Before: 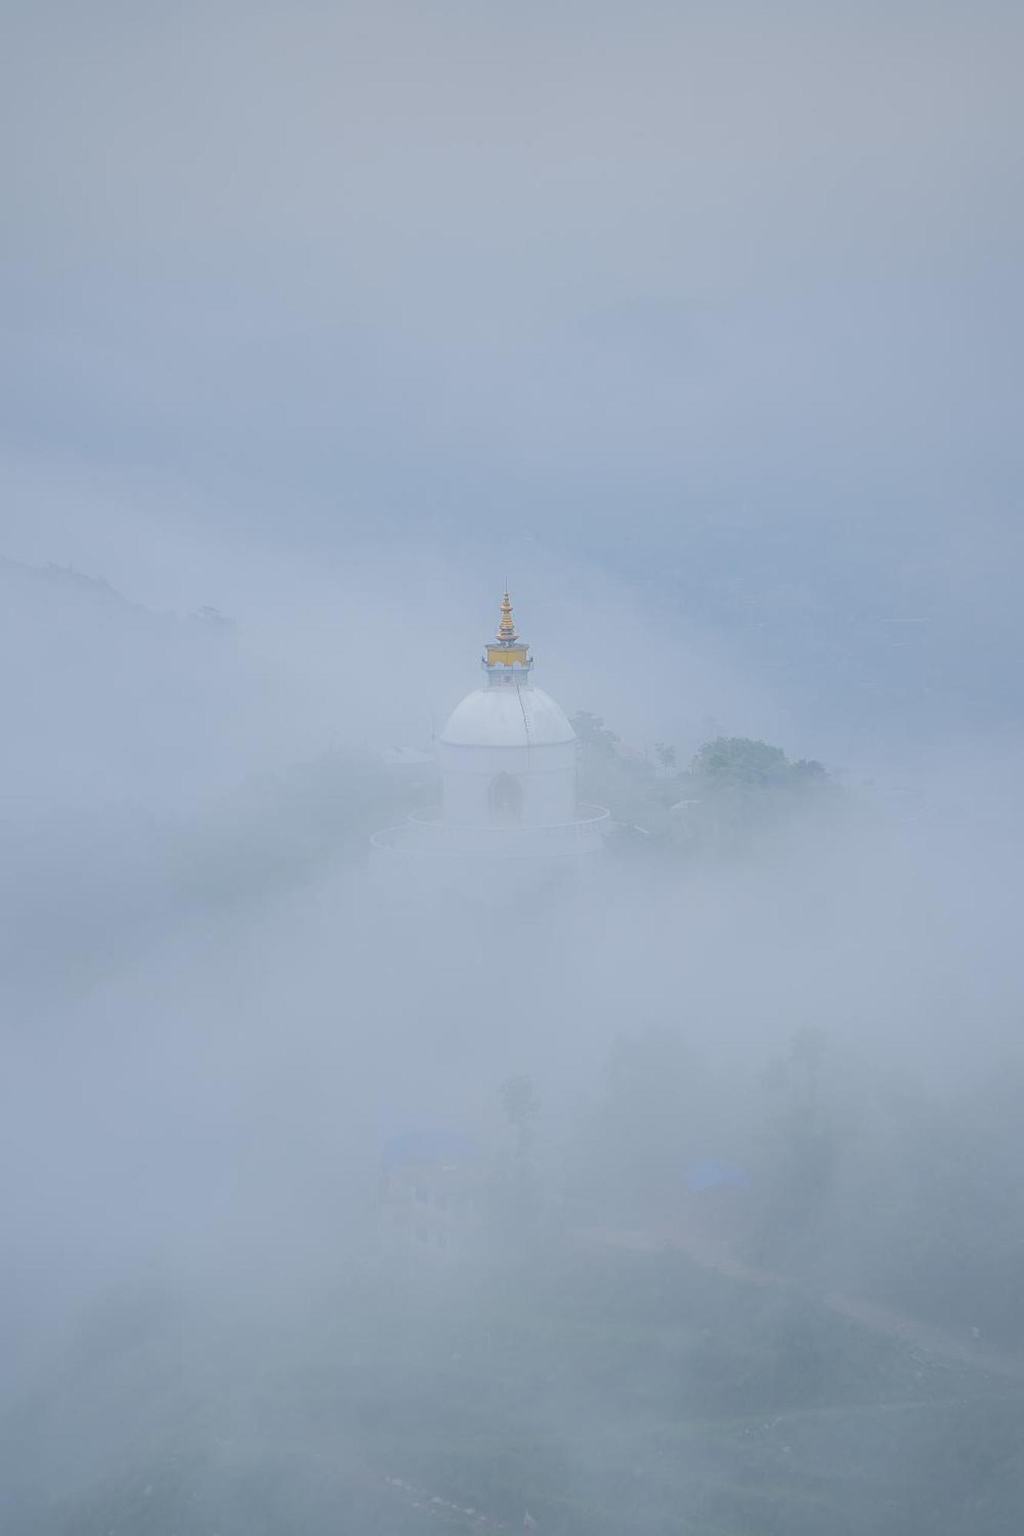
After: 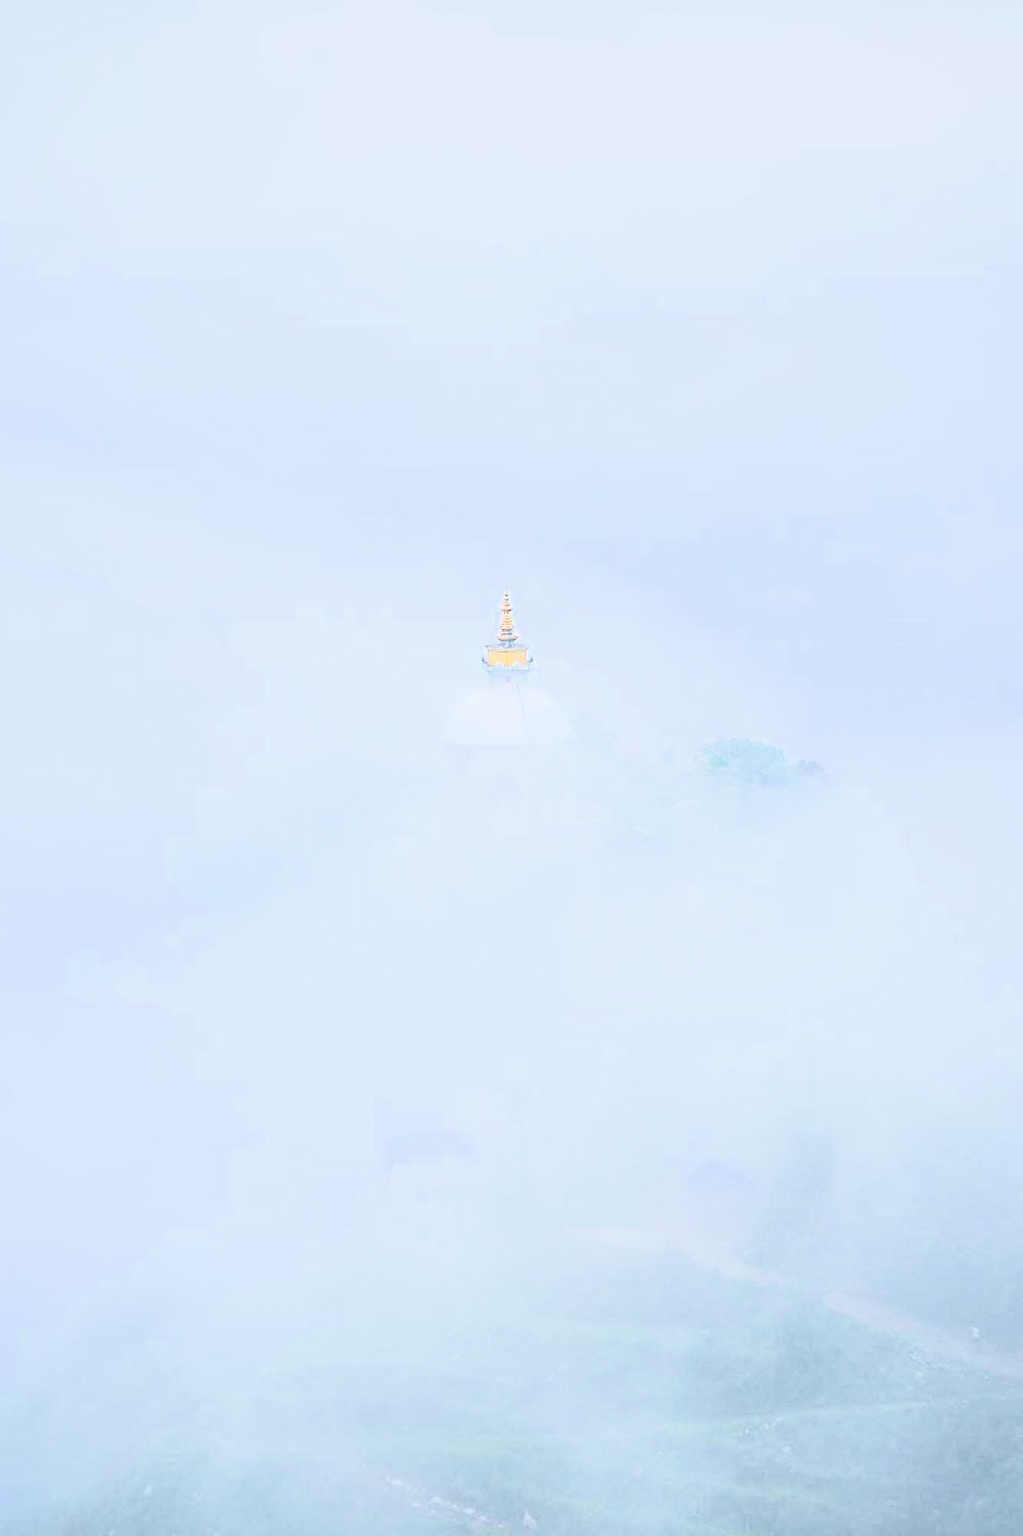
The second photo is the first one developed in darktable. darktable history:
rgb levels: levels [[0.029, 0.461, 0.922], [0, 0.5, 1], [0, 0.5, 1]]
shadows and highlights: shadows 62.66, white point adjustment 0.37, highlights -34.44, compress 83.82%
haze removal: strength 0.29, distance 0.25, compatibility mode true, adaptive false
rgb curve: curves: ch0 [(0, 0) (0.21, 0.15) (0.24, 0.21) (0.5, 0.75) (0.75, 0.96) (0.89, 0.99) (1, 1)]; ch1 [(0, 0.02) (0.21, 0.13) (0.25, 0.2) (0.5, 0.67) (0.75, 0.9) (0.89, 0.97) (1, 1)]; ch2 [(0, 0.02) (0.21, 0.13) (0.25, 0.2) (0.5, 0.67) (0.75, 0.9) (0.89, 0.97) (1, 1)], compensate middle gray true
filmic rgb: black relative exposure -4.93 EV, white relative exposure 2.84 EV, hardness 3.72
